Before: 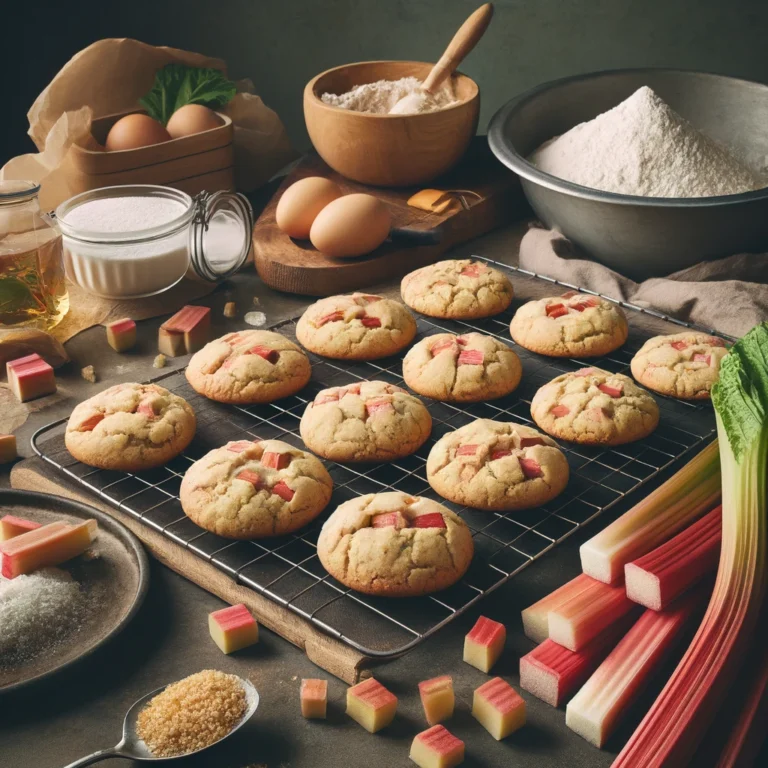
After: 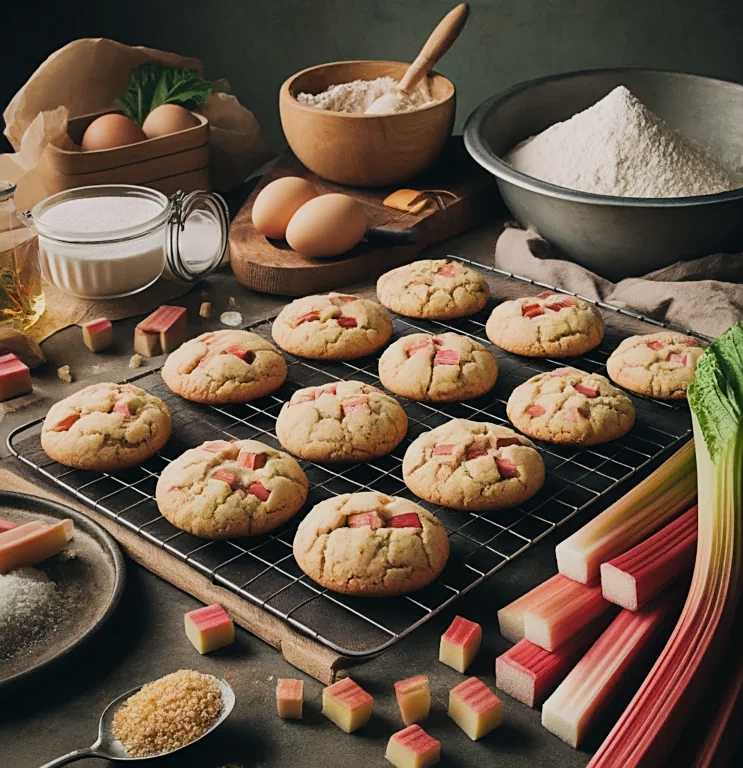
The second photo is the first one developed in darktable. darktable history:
crop and rotate: left 3.238%
sharpen: on, module defaults
filmic rgb: black relative exposure -7.65 EV, hardness 4.02, contrast 1.1, highlights saturation mix -30%
